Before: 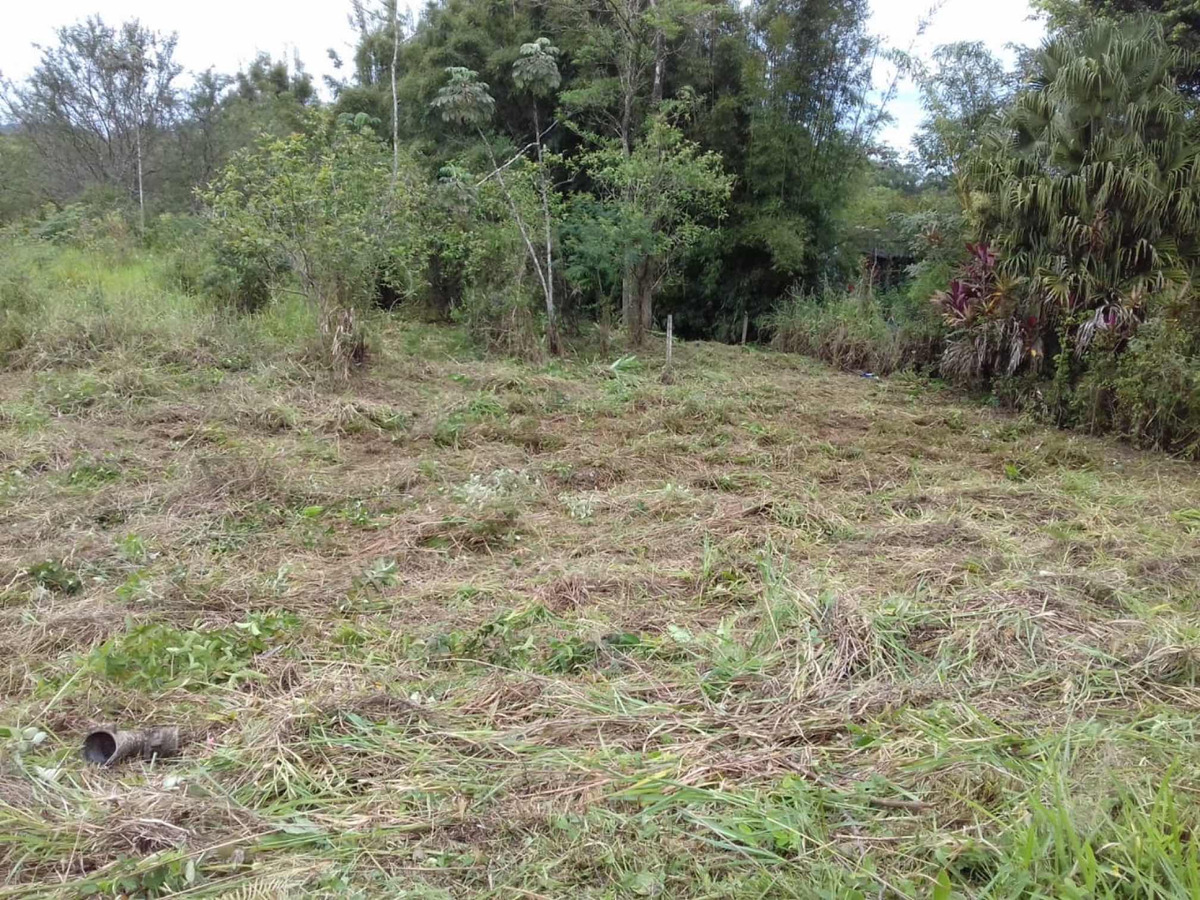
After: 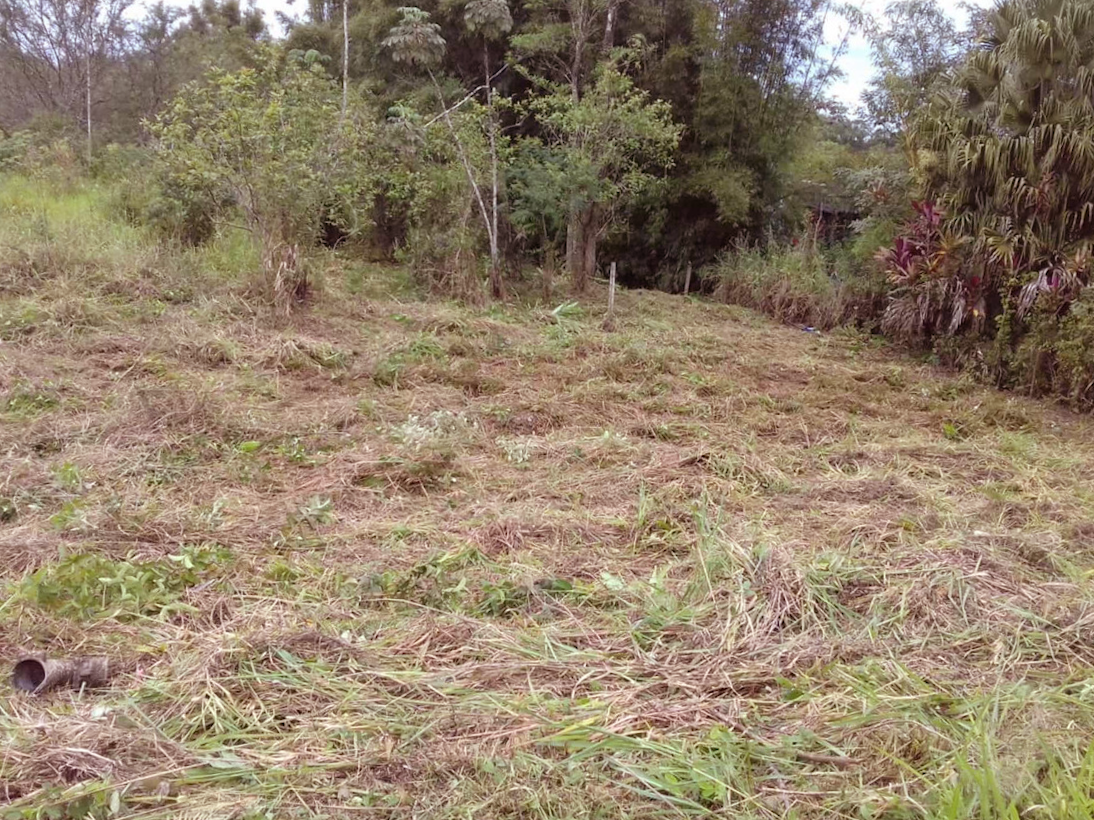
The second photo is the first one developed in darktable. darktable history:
rgb levels: mode RGB, independent channels, levels [[0, 0.474, 1], [0, 0.5, 1], [0, 0.5, 1]]
crop and rotate: angle -1.96°, left 3.097%, top 4.154%, right 1.586%, bottom 0.529%
